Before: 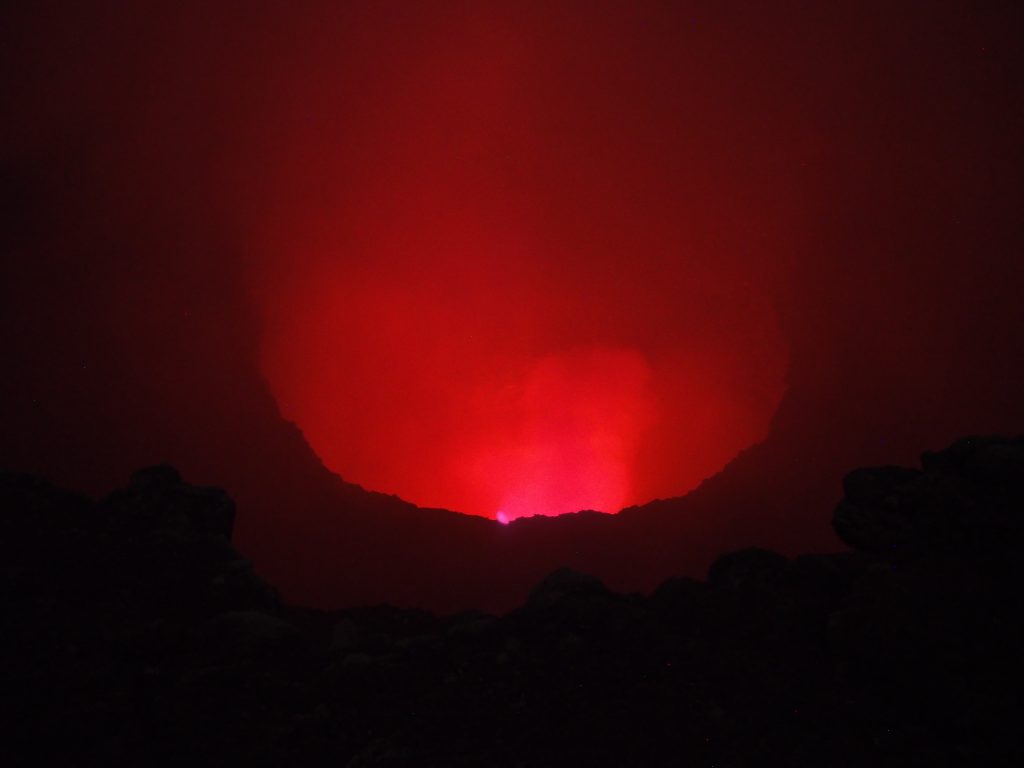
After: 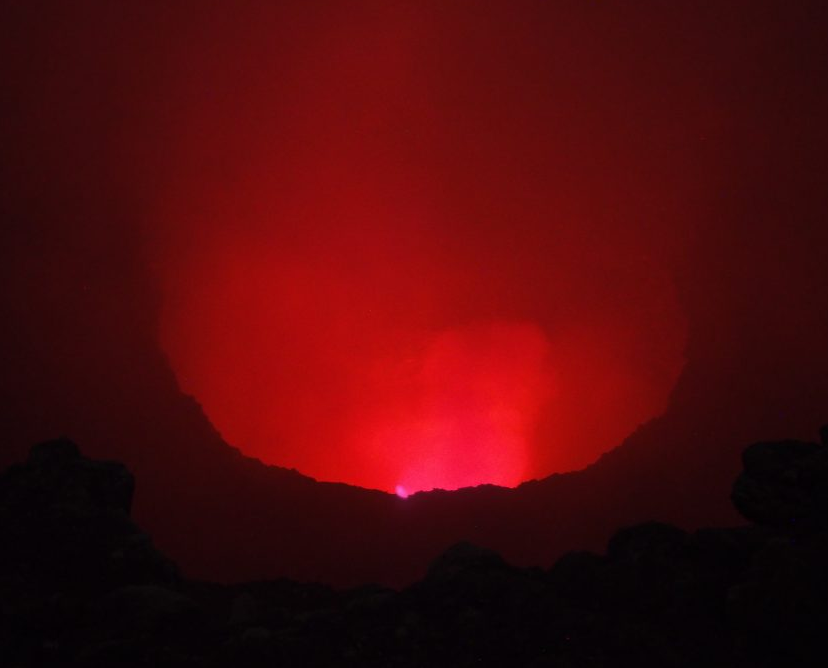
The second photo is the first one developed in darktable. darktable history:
rotate and perspective: automatic cropping original format, crop left 0, crop top 0
crop: left 9.929%, top 3.475%, right 9.188%, bottom 9.529%
